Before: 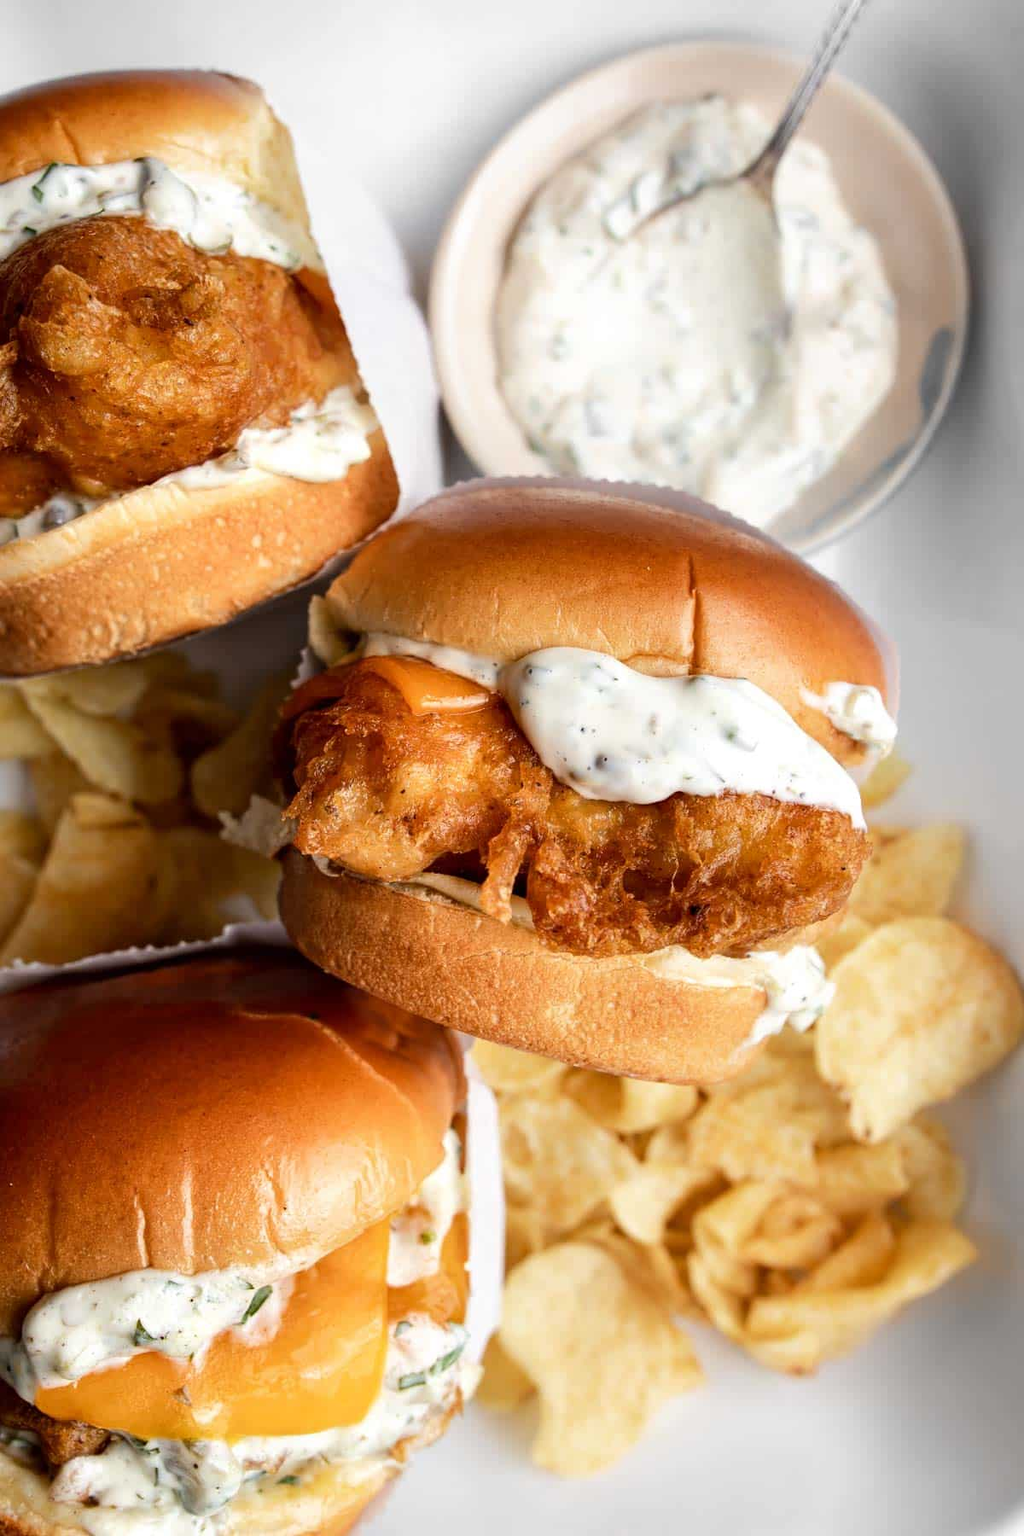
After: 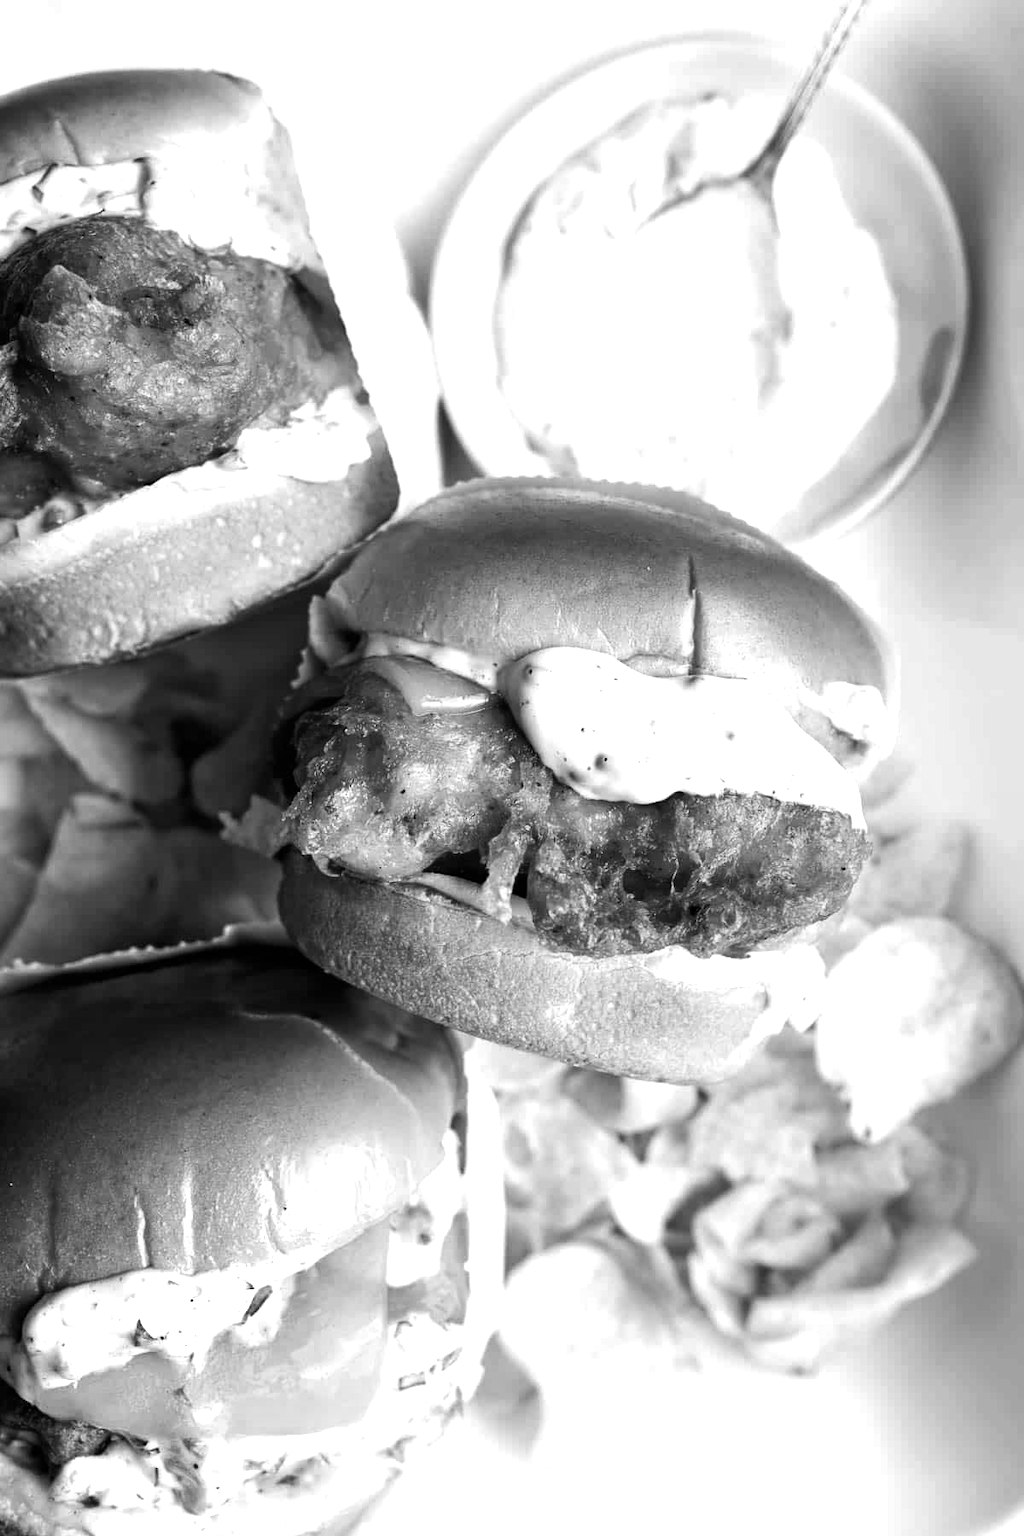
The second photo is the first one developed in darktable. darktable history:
color balance rgb: linear chroma grading › global chroma 9%, perceptual saturation grading › global saturation 36%, perceptual saturation grading › shadows 35%, perceptual brilliance grading › global brilliance 15%, perceptual brilliance grading › shadows -35%, global vibrance 15%
monochrome: on, module defaults
exposure: exposure 0.207 EV, compensate highlight preservation false
